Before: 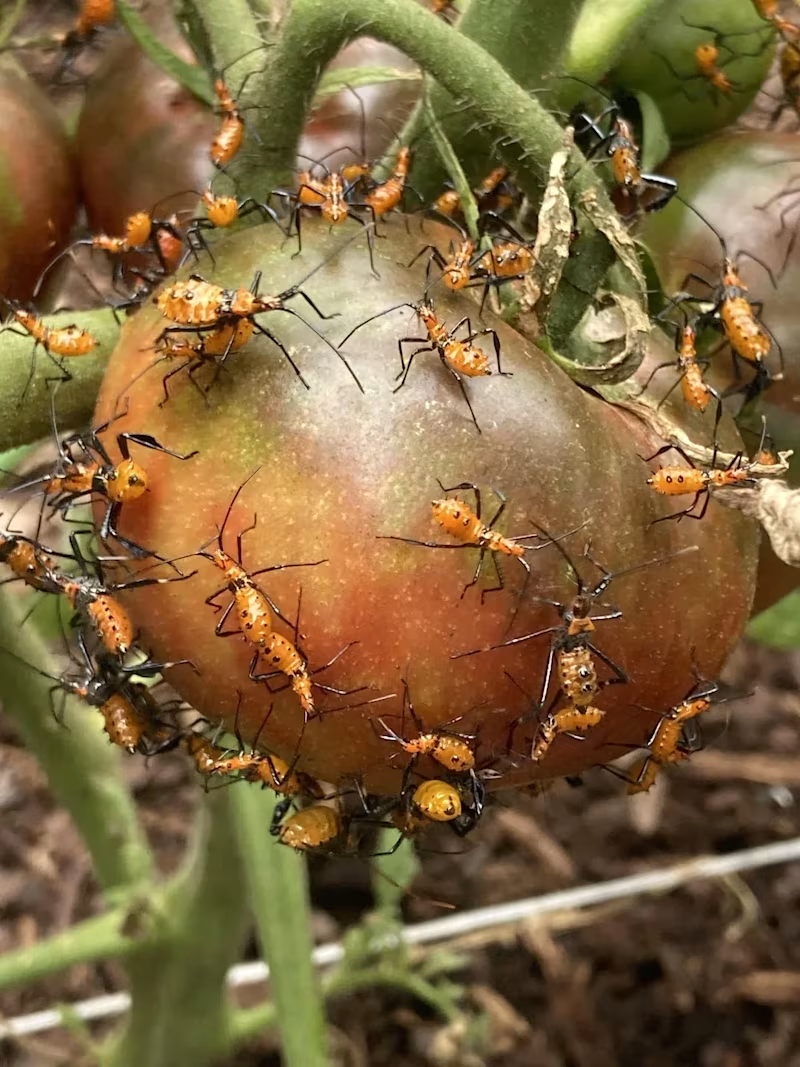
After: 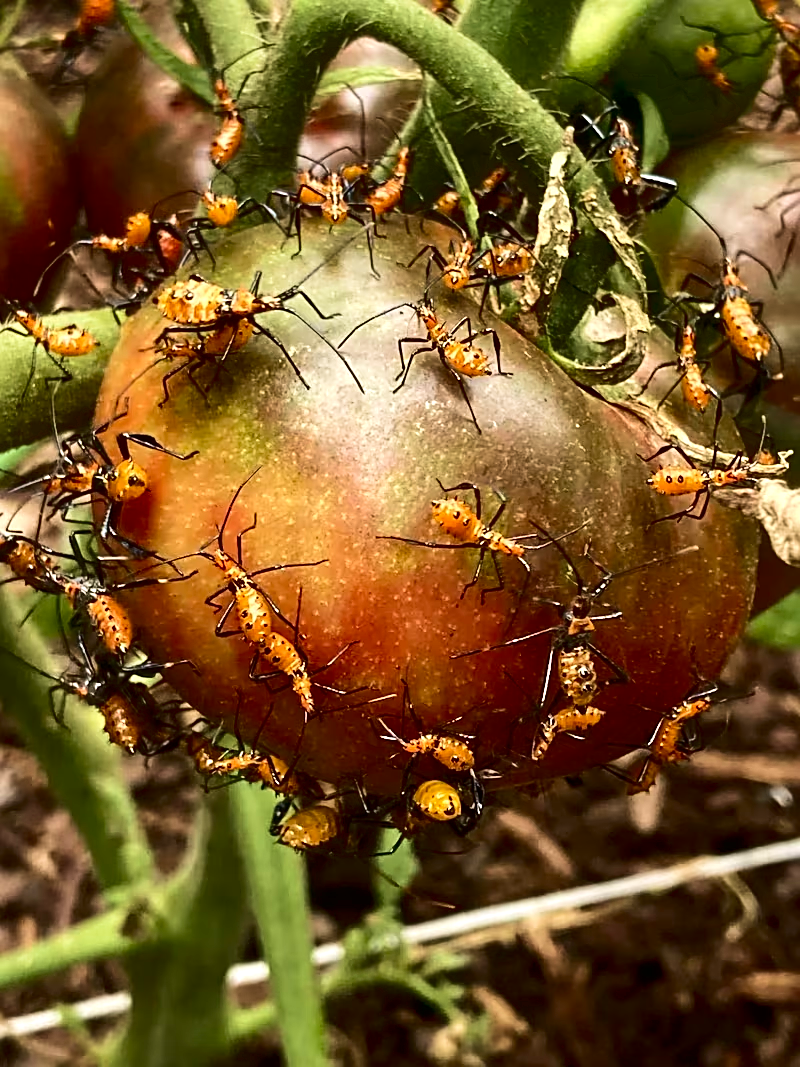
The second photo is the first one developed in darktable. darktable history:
contrast brightness saturation: contrast 0.22, brightness -0.189, saturation 0.239
tone equalizer: edges refinement/feathering 500, mask exposure compensation -1.57 EV, preserve details no
exposure: exposure 0.203 EV, compensate highlight preservation false
sharpen: on, module defaults
velvia: on, module defaults
shadows and highlights: shadows 39.87, highlights -54.72, low approximation 0.01, soften with gaussian
